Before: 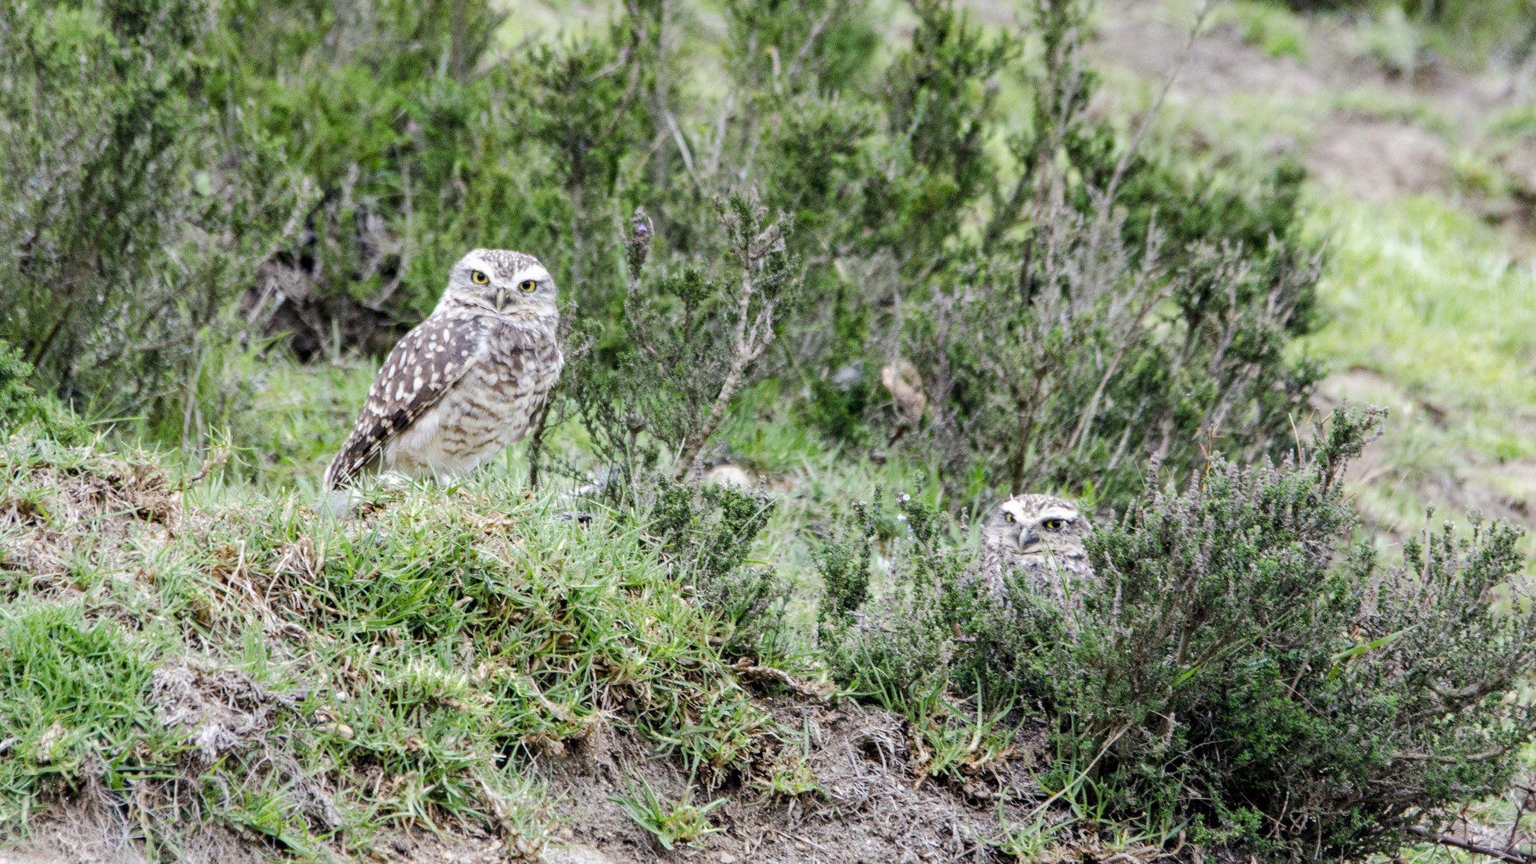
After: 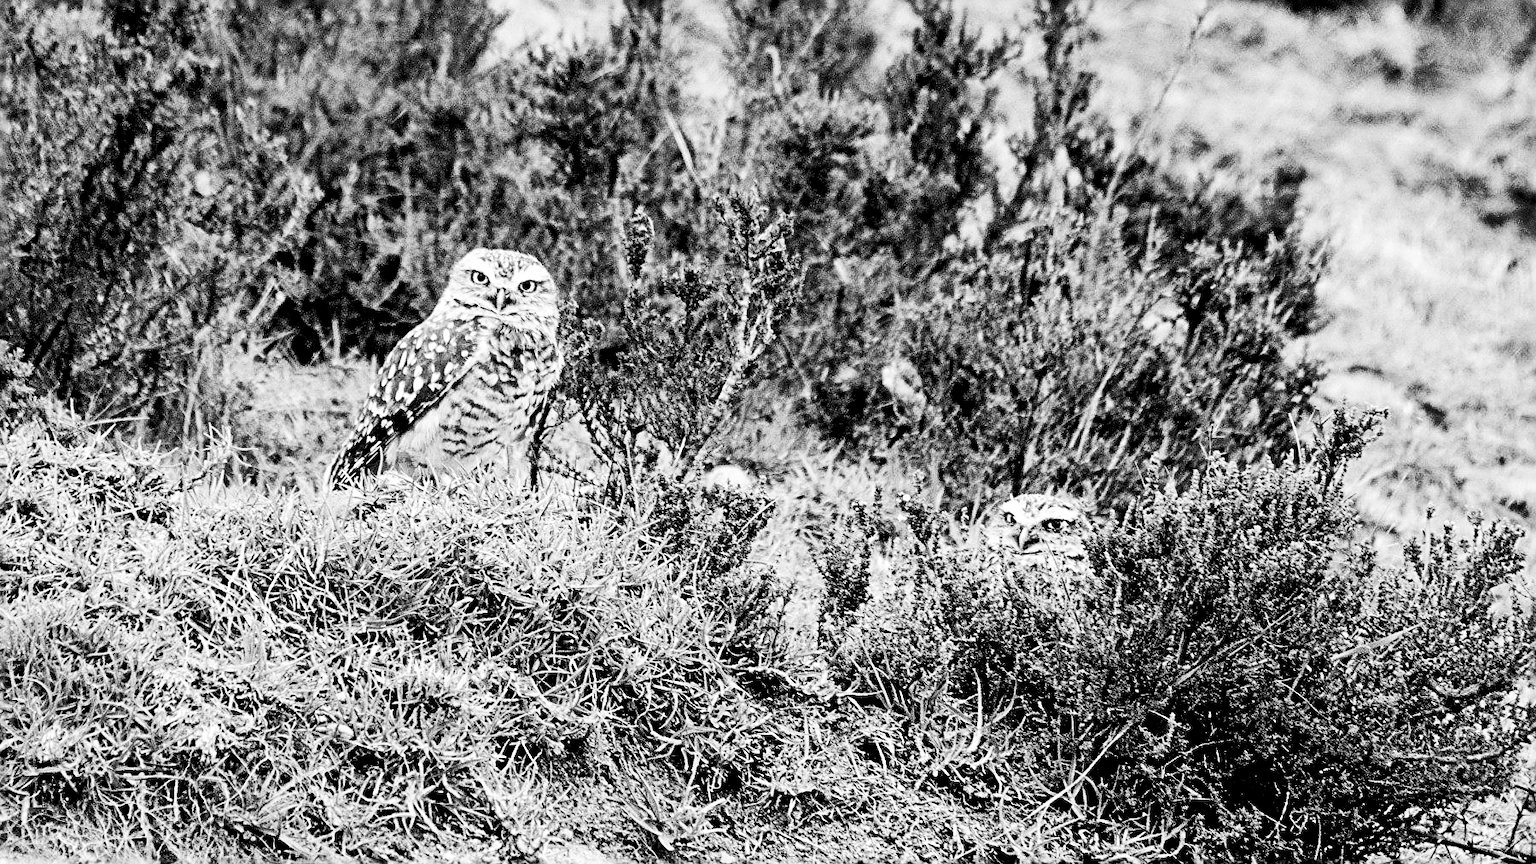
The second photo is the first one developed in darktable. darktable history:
exposure: black level correction 0.047, exposure 0.013 EV, compensate highlight preservation false
sharpen: radius 2.676, amount 0.669
contrast brightness saturation: contrast 0.39, brightness 0.1
shadows and highlights: radius 100.41, shadows 50.55, highlights -64.36, highlights color adjustment 49.82%, soften with gaussian
monochrome: a 2.21, b -1.33, size 2.2
